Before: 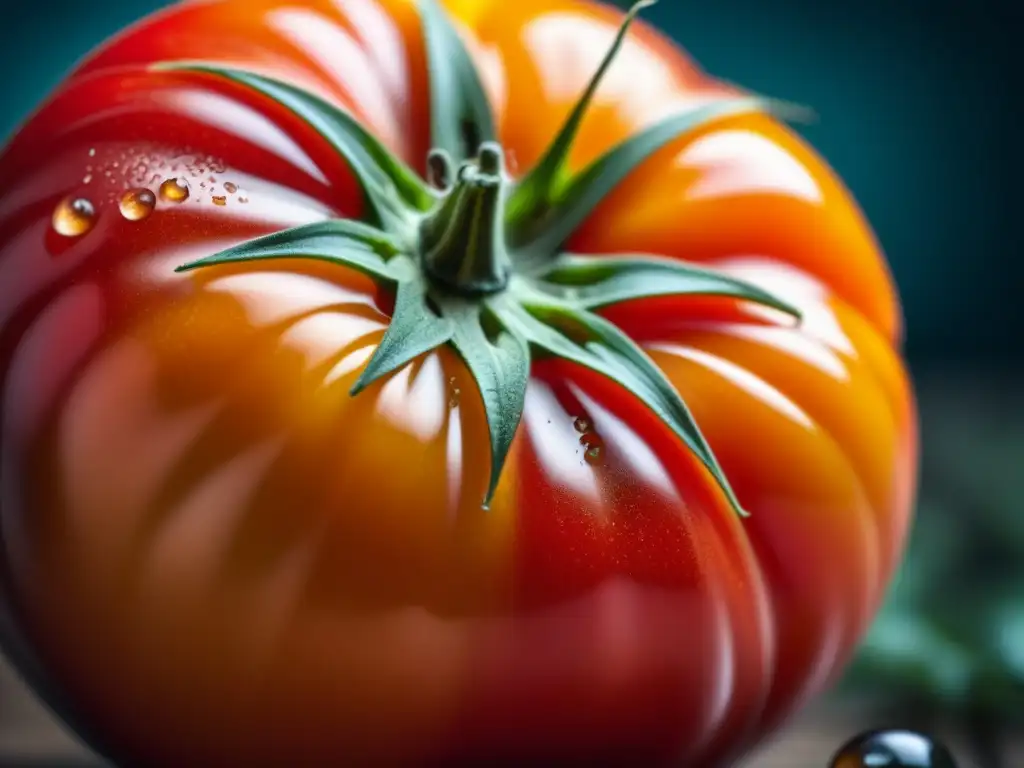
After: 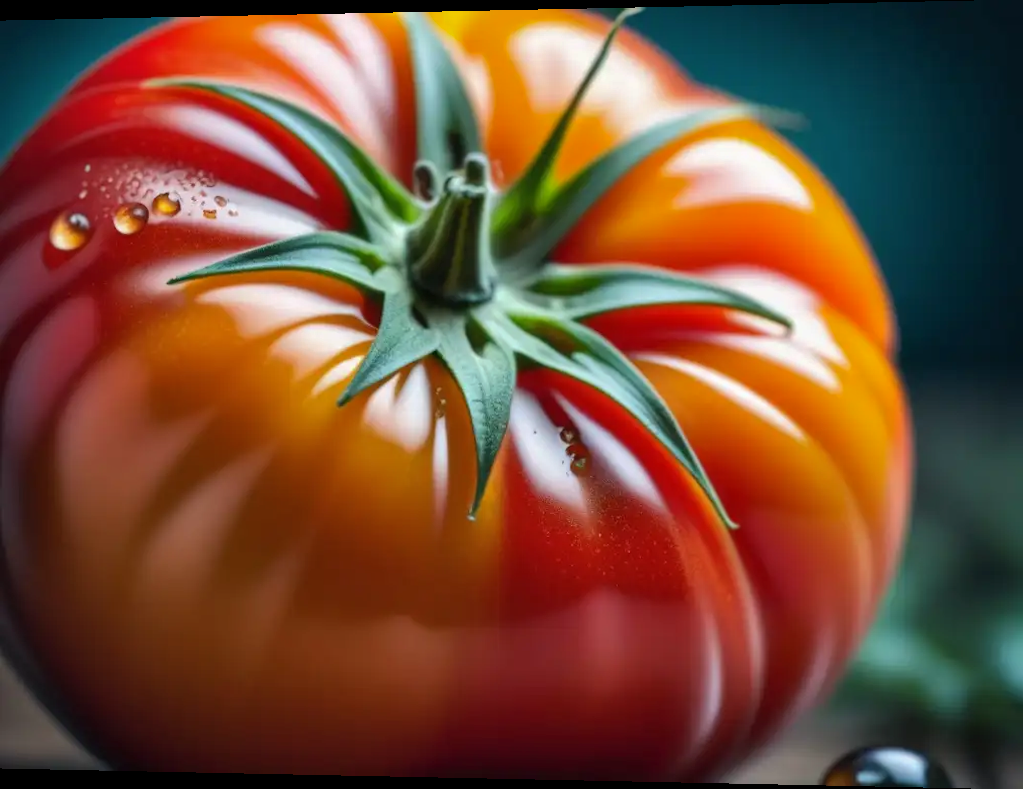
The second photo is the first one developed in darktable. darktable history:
shadows and highlights: shadows 30
rotate and perspective: lens shift (horizontal) -0.055, automatic cropping off
